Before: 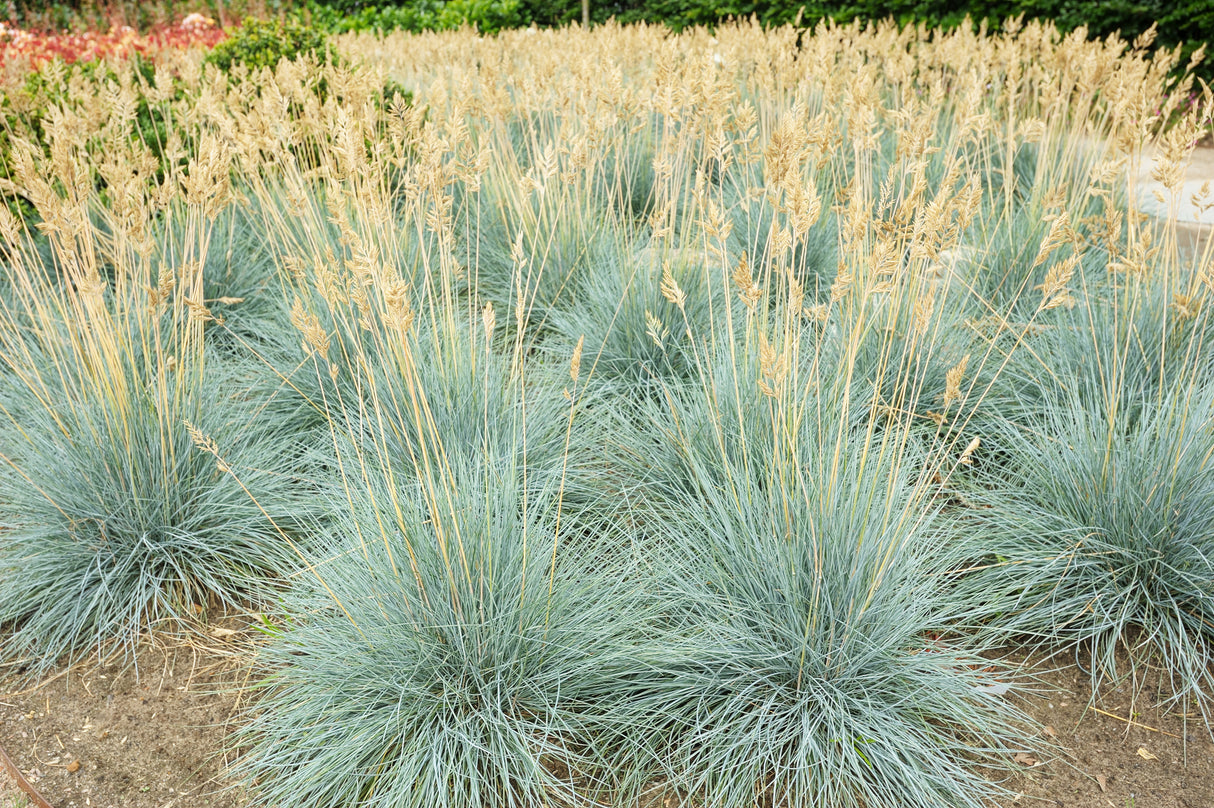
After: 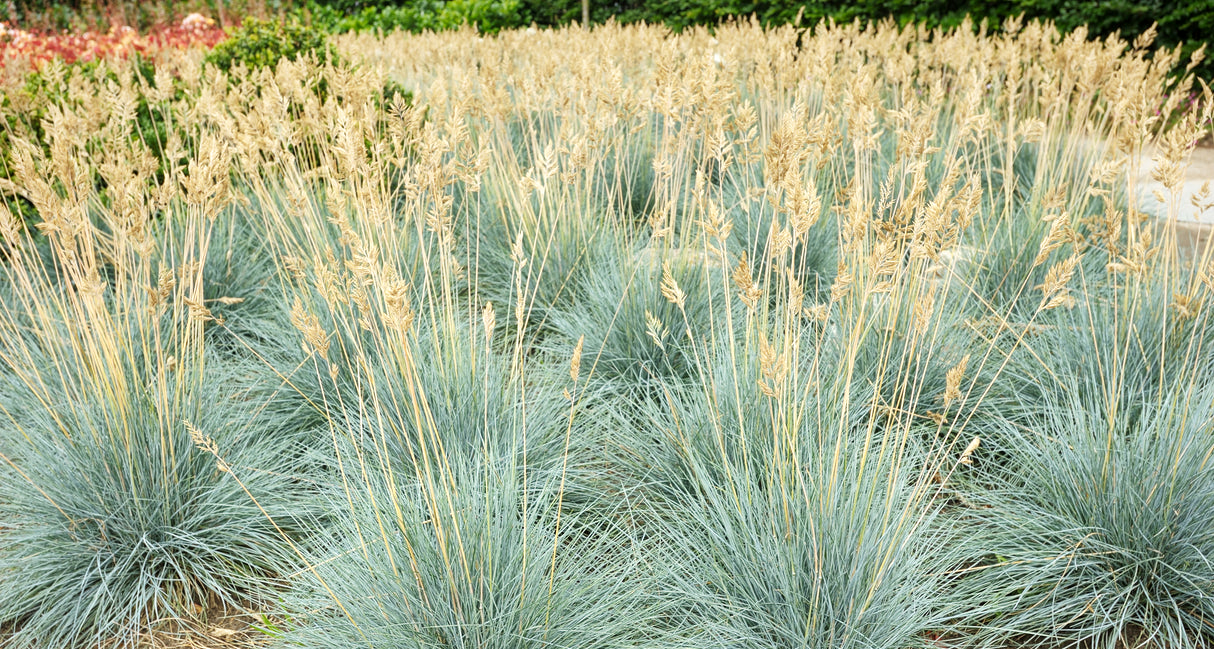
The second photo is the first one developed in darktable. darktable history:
crop: bottom 19.644%
local contrast: mode bilateral grid, contrast 25, coarseness 50, detail 123%, midtone range 0.2
